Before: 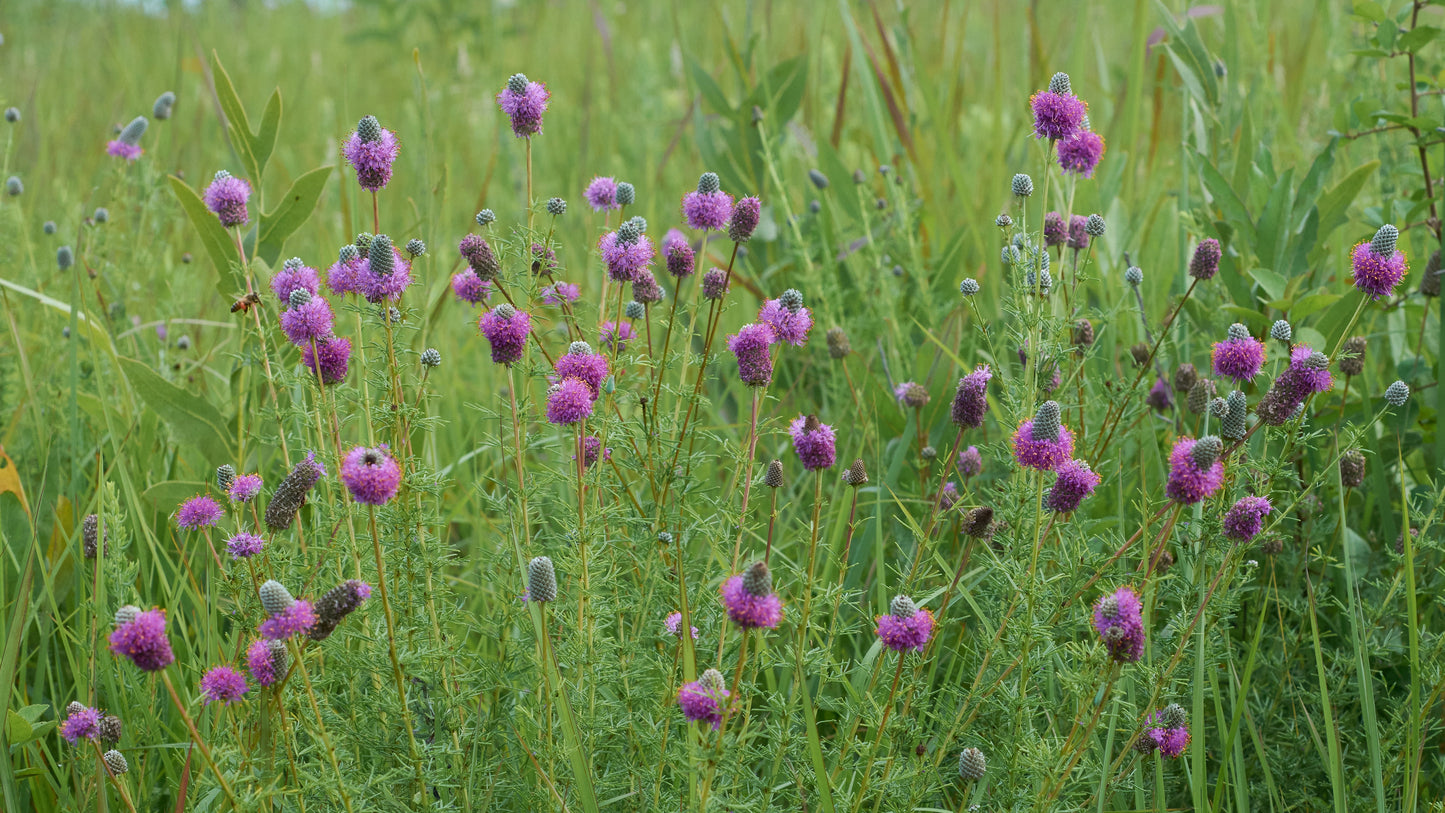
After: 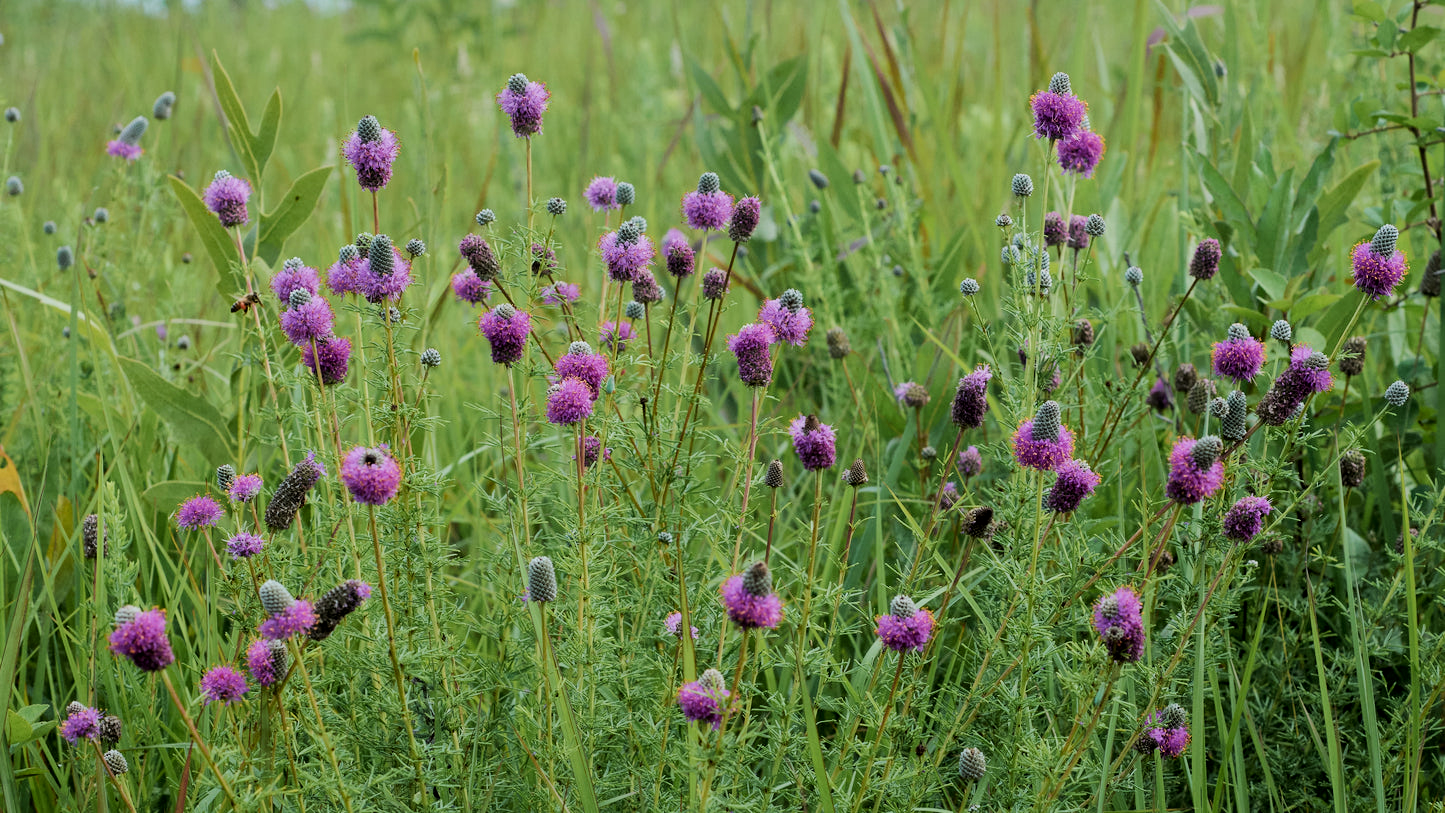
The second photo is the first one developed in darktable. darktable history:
color balance: mode lift, gamma, gain (sRGB), lift [0.97, 1, 1, 1], gamma [1.03, 1, 1, 1]
filmic rgb: black relative exposure -5 EV, hardness 2.88, contrast 1.2
local contrast: mode bilateral grid, contrast 20, coarseness 50, detail 120%, midtone range 0.2
